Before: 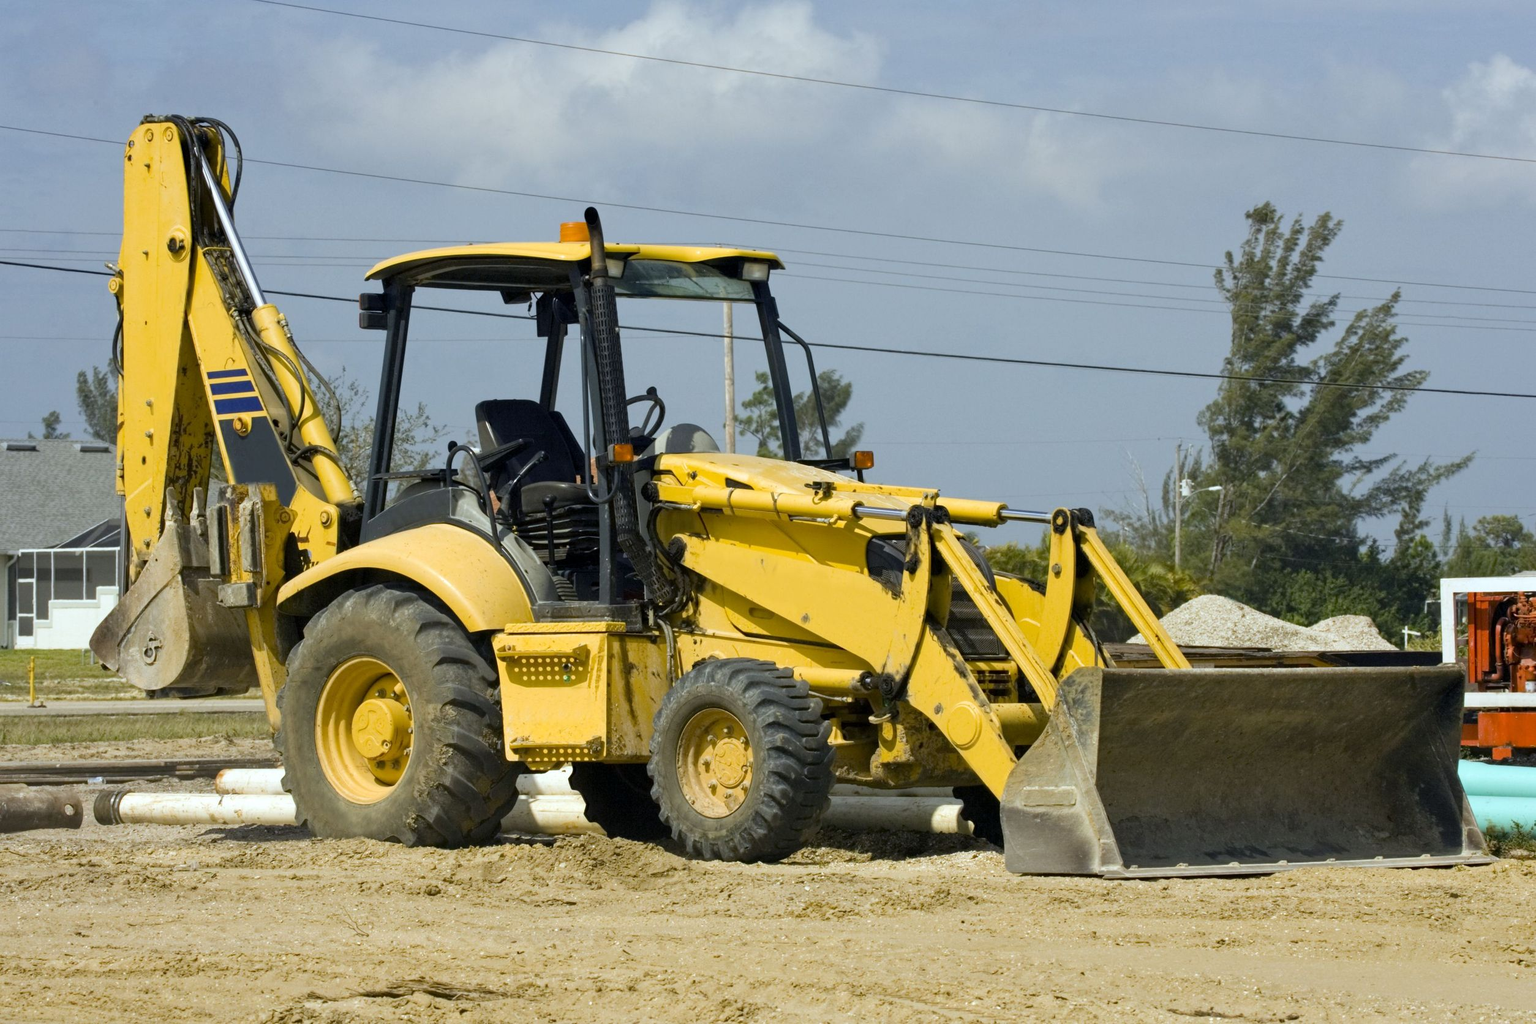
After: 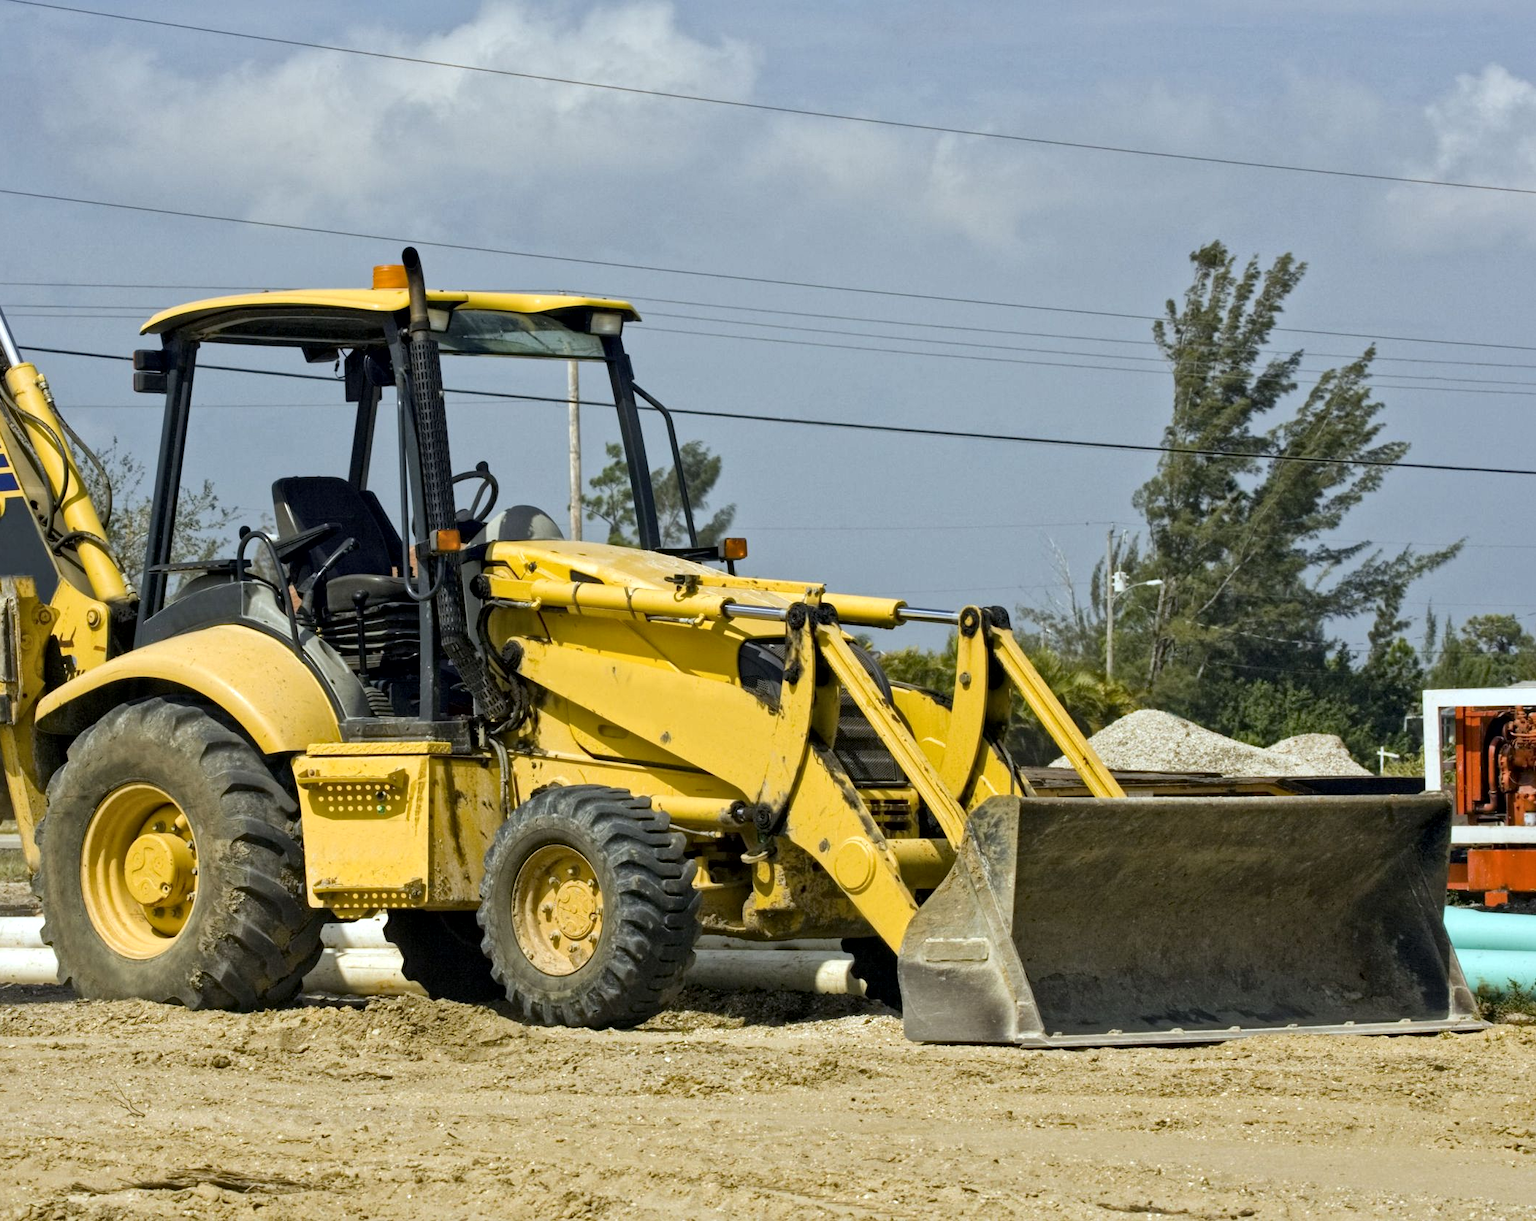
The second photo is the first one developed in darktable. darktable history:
crop: left 16.145%
local contrast: mode bilateral grid, contrast 20, coarseness 20, detail 150%, midtone range 0.2
